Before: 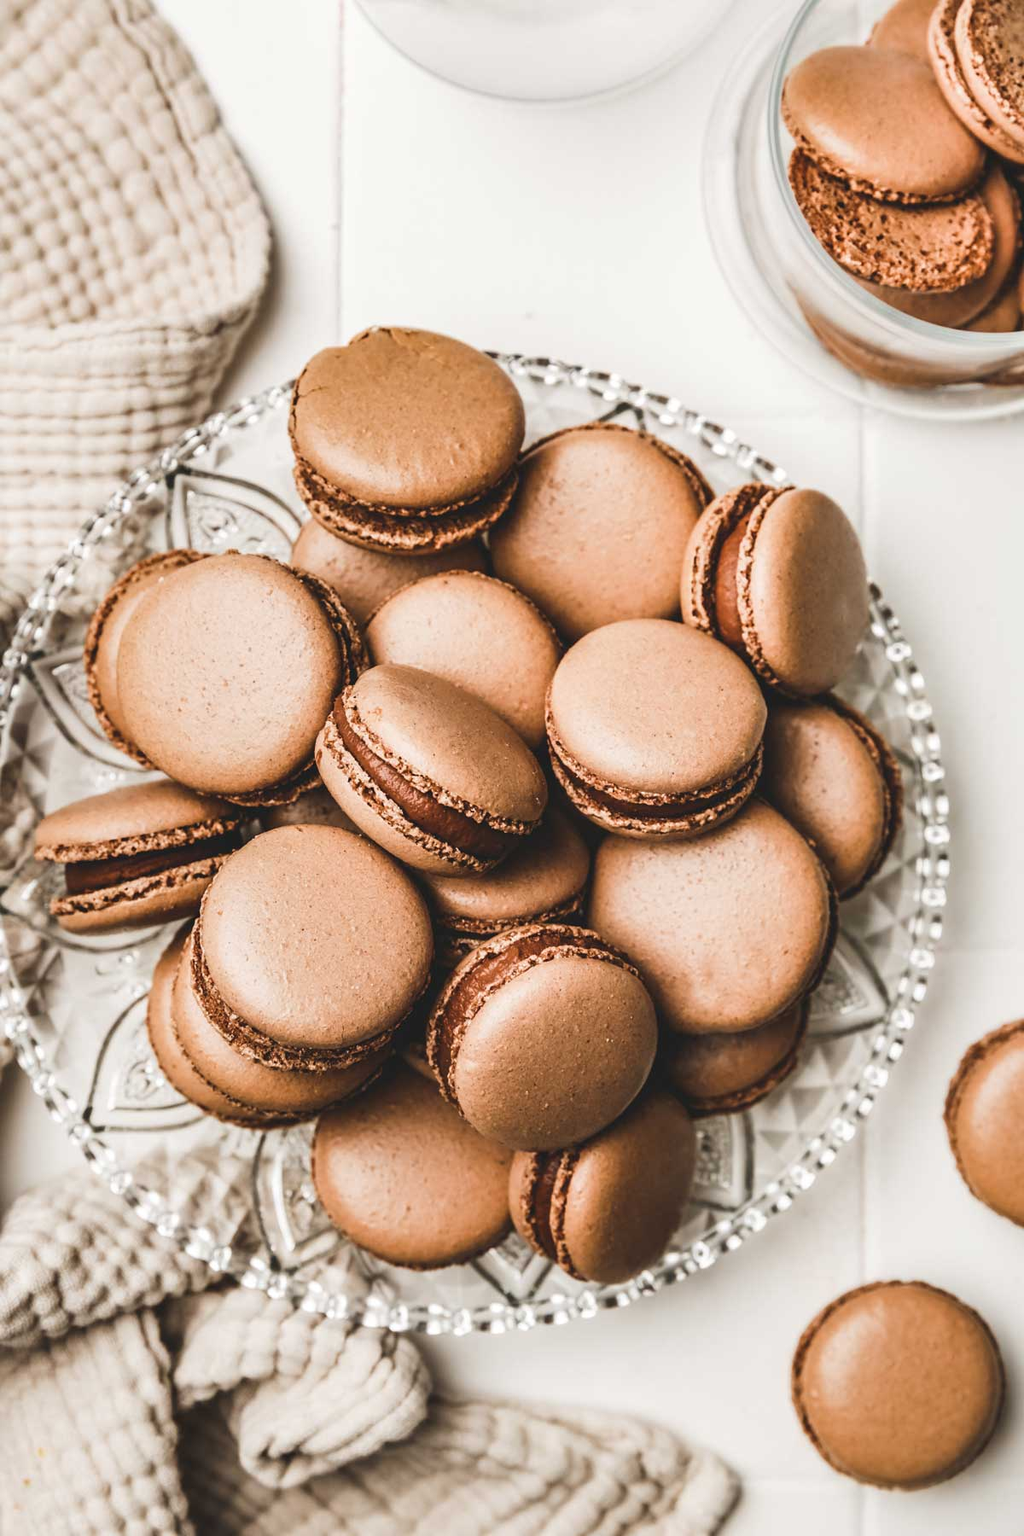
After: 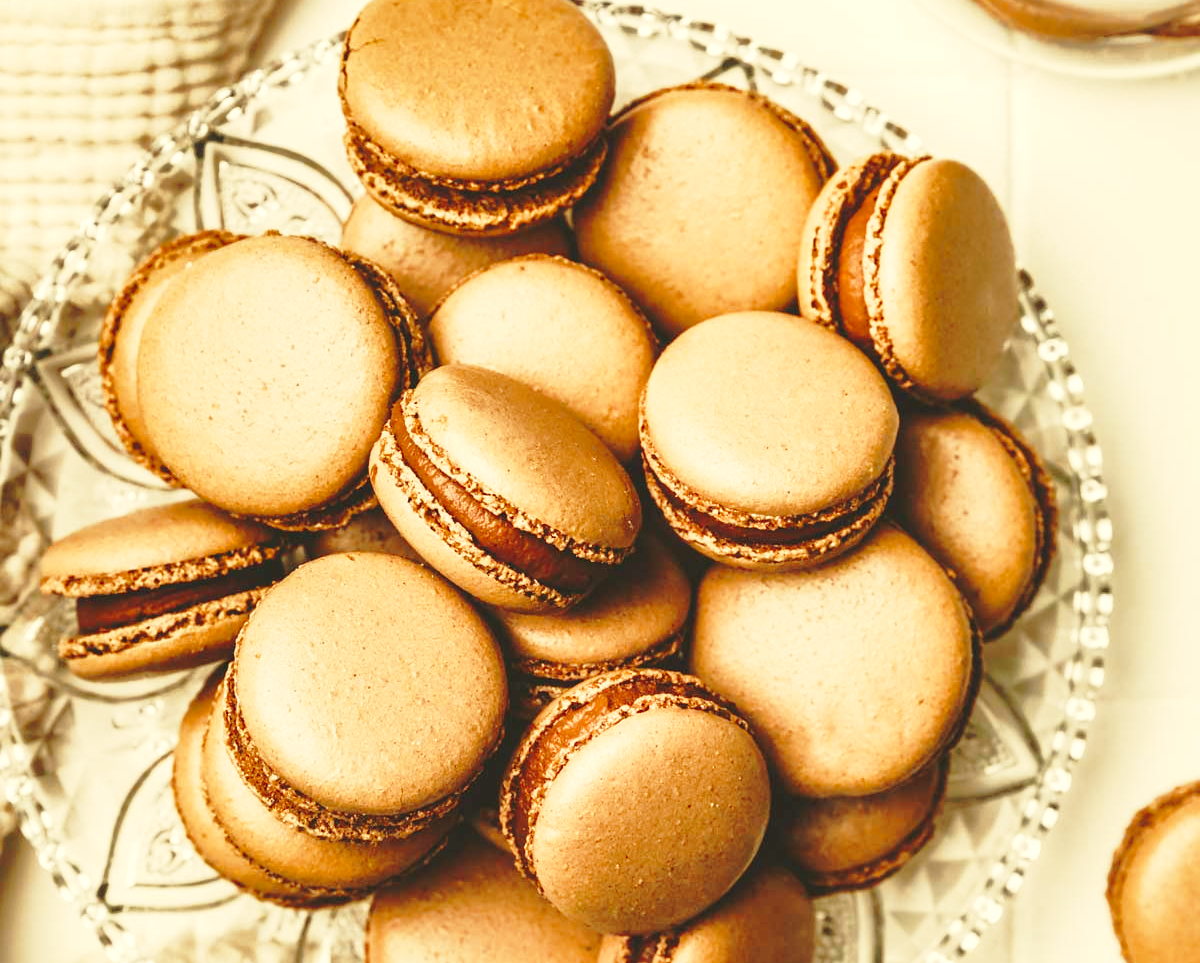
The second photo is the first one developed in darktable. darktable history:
base curve: curves: ch0 [(0, 0) (0.032, 0.037) (0.105, 0.228) (0.435, 0.76) (0.856, 0.983) (1, 1)], preserve colors none
shadows and highlights: on, module defaults
crop and rotate: top 23.043%, bottom 23.437%
white balance: red 1.08, blue 0.791
